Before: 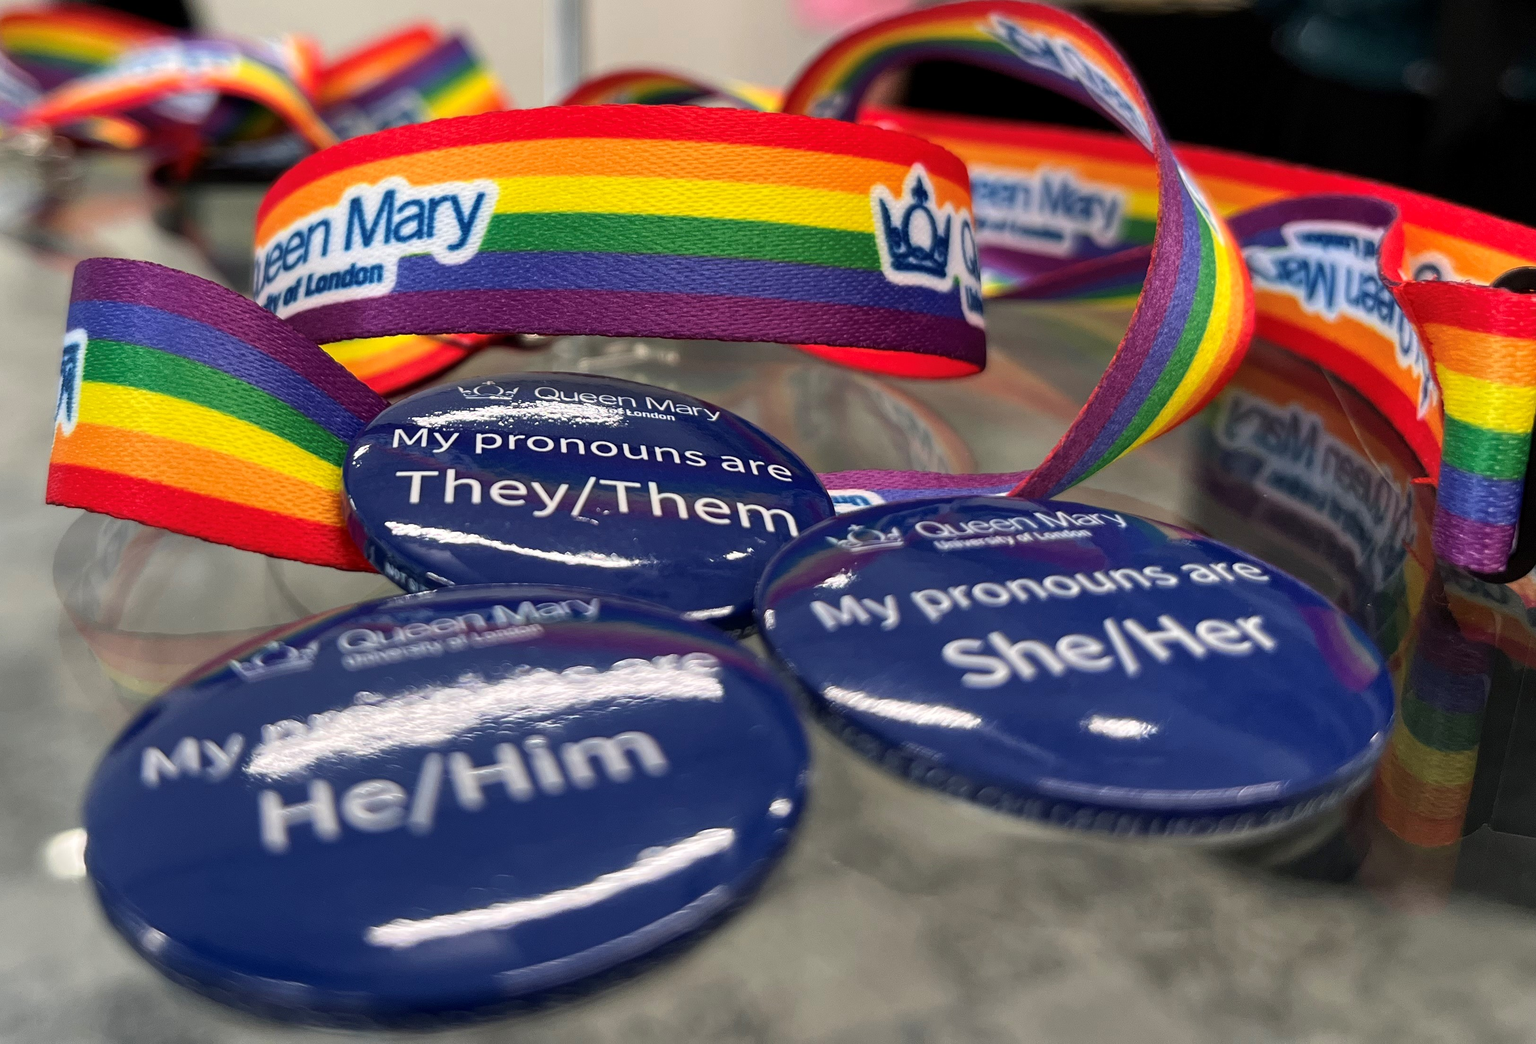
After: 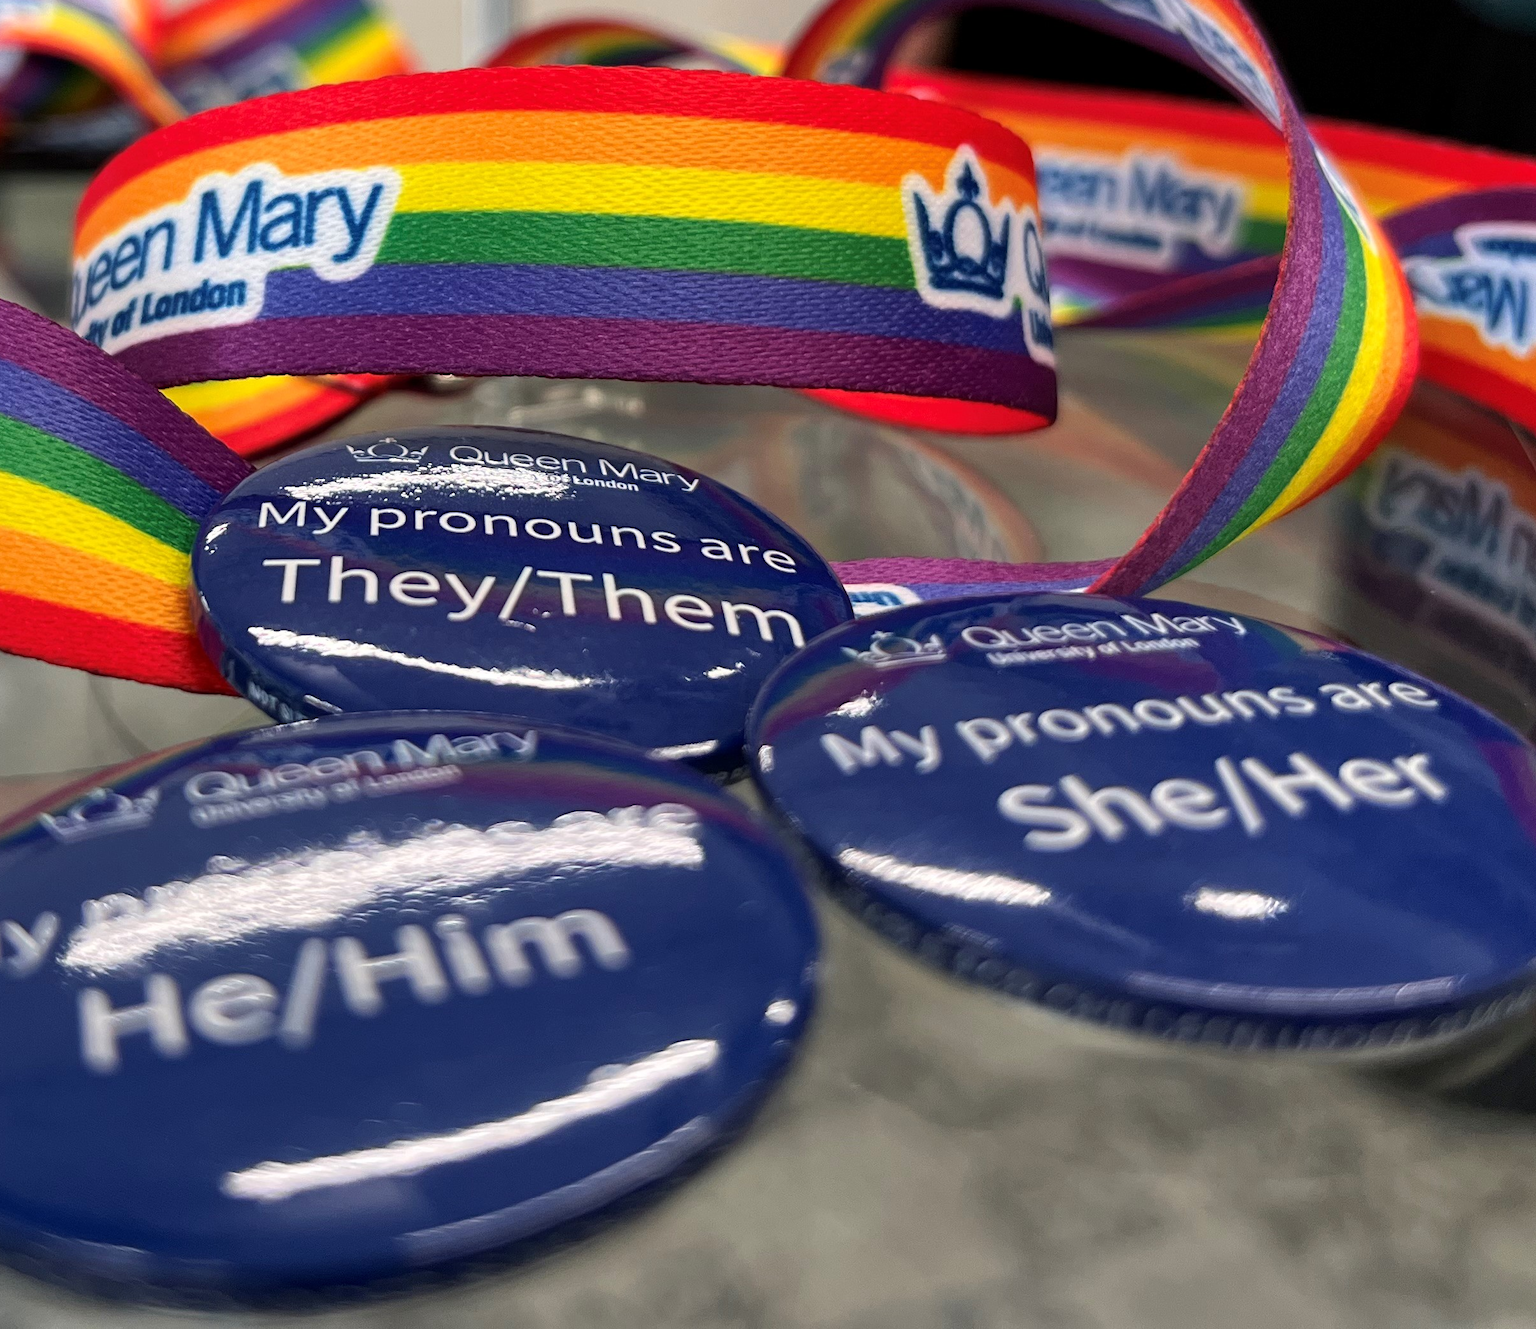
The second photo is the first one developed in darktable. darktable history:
crop and rotate: left 13.107%, top 5.362%, right 12.558%
contrast equalizer: y [[0.5 ×6], [0.5 ×6], [0.5, 0.5, 0.501, 0.545, 0.707, 0.863], [0 ×6], [0 ×6]], mix 0.306
